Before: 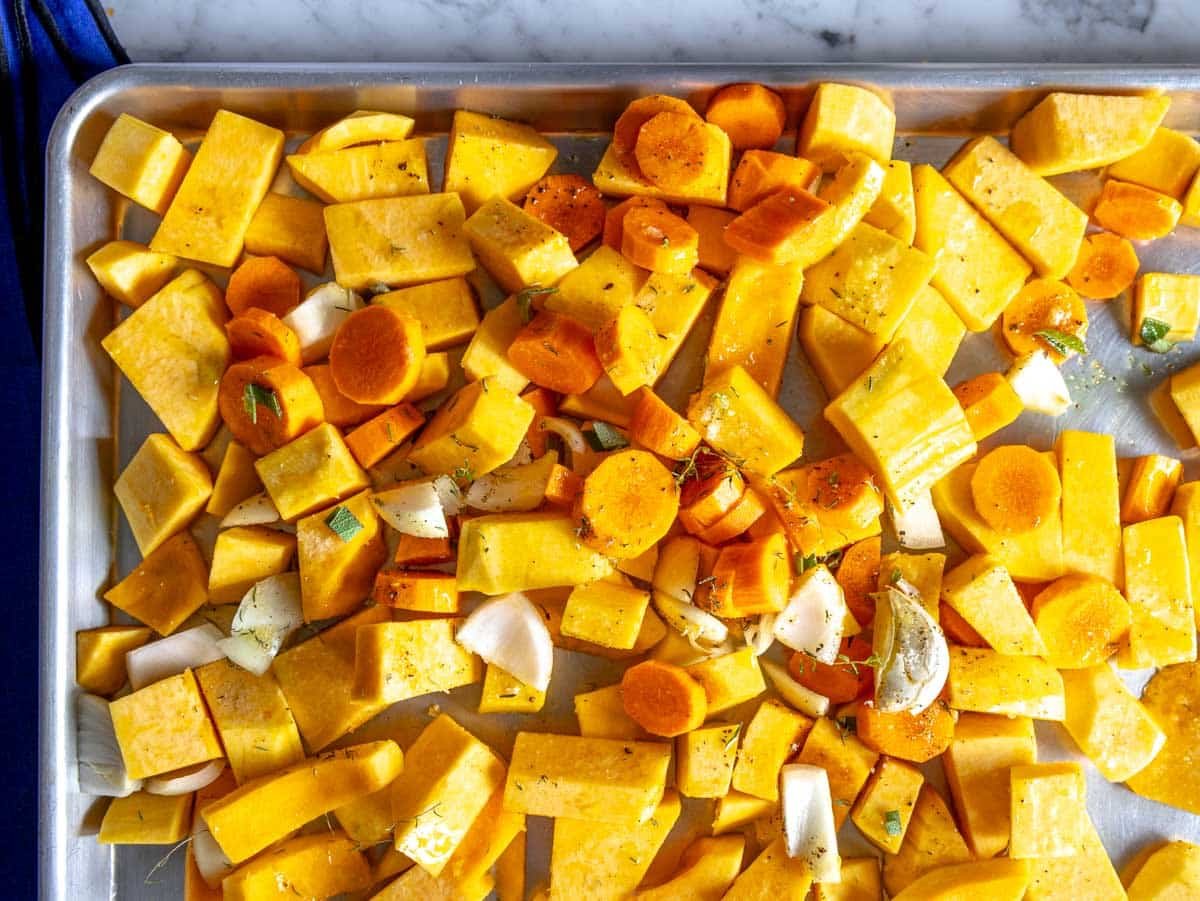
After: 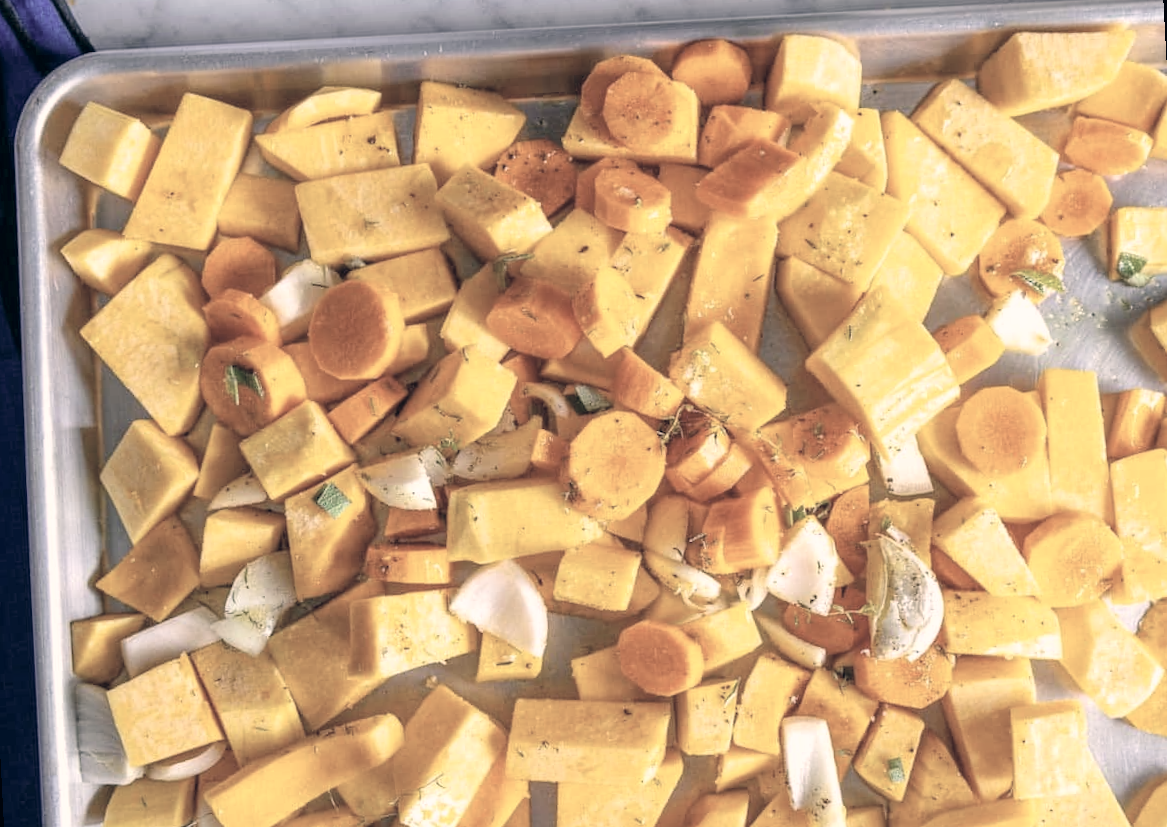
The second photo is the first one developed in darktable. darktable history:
color correction: highlights a* 5.38, highlights b* 5.3, shadows a* -4.26, shadows b* -5.11
contrast brightness saturation: brightness 0.18, saturation -0.5
rotate and perspective: rotation -3°, crop left 0.031, crop right 0.968, crop top 0.07, crop bottom 0.93
